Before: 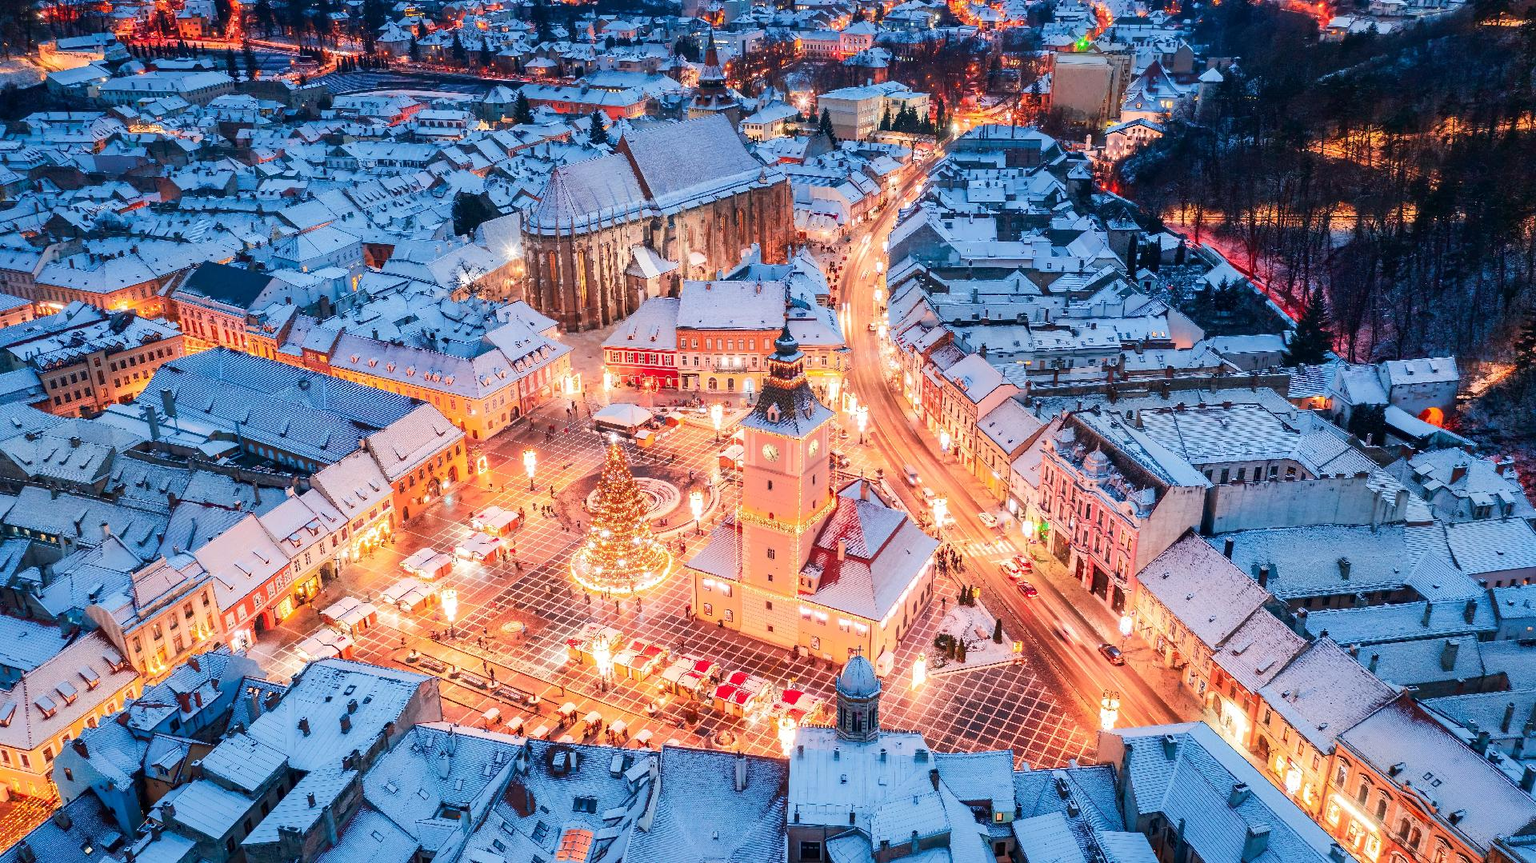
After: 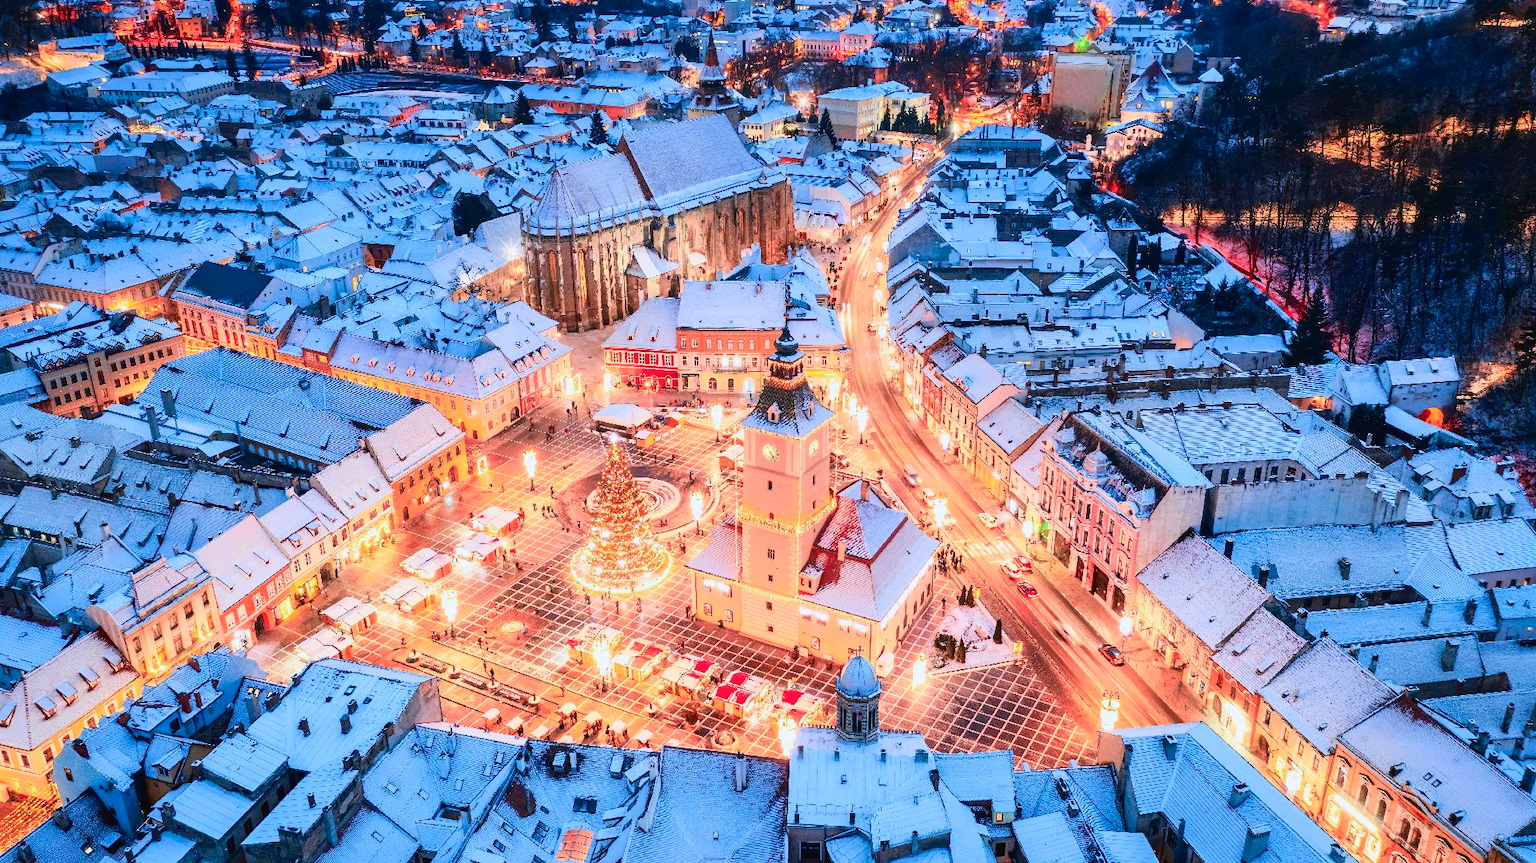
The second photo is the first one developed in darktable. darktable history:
white balance: red 0.967, blue 1.049
tone curve: curves: ch0 [(0, 0.021) (0.049, 0.044) (0.152, 0.14) (0.328, 0.377) (0.473, 0.543) (0.641, 0.705) (0.85, 0.894) (1, 0.969)]; ch1 [(0, 0) (0.302, 0.331) (0.427, 0.433) (0.472, 0.47) (0.502, 0.503) (0.527, 0.521) (0.564, 0.58) (0.614, 0.626) (0.677, 0.701) (0.859, 0.885) (1, 1)]; ch2 [(0, 0) (0.33, 0.301) (0.447, 0.44) (0.487, 0.496) (0.502, 0.516) (0.535, 0.563) (0.565, 0.593) (0.618, 0.628) (1, 1)], color space Lab, independent channels, preserve colors none
exposure: compensate highlight preservation false
